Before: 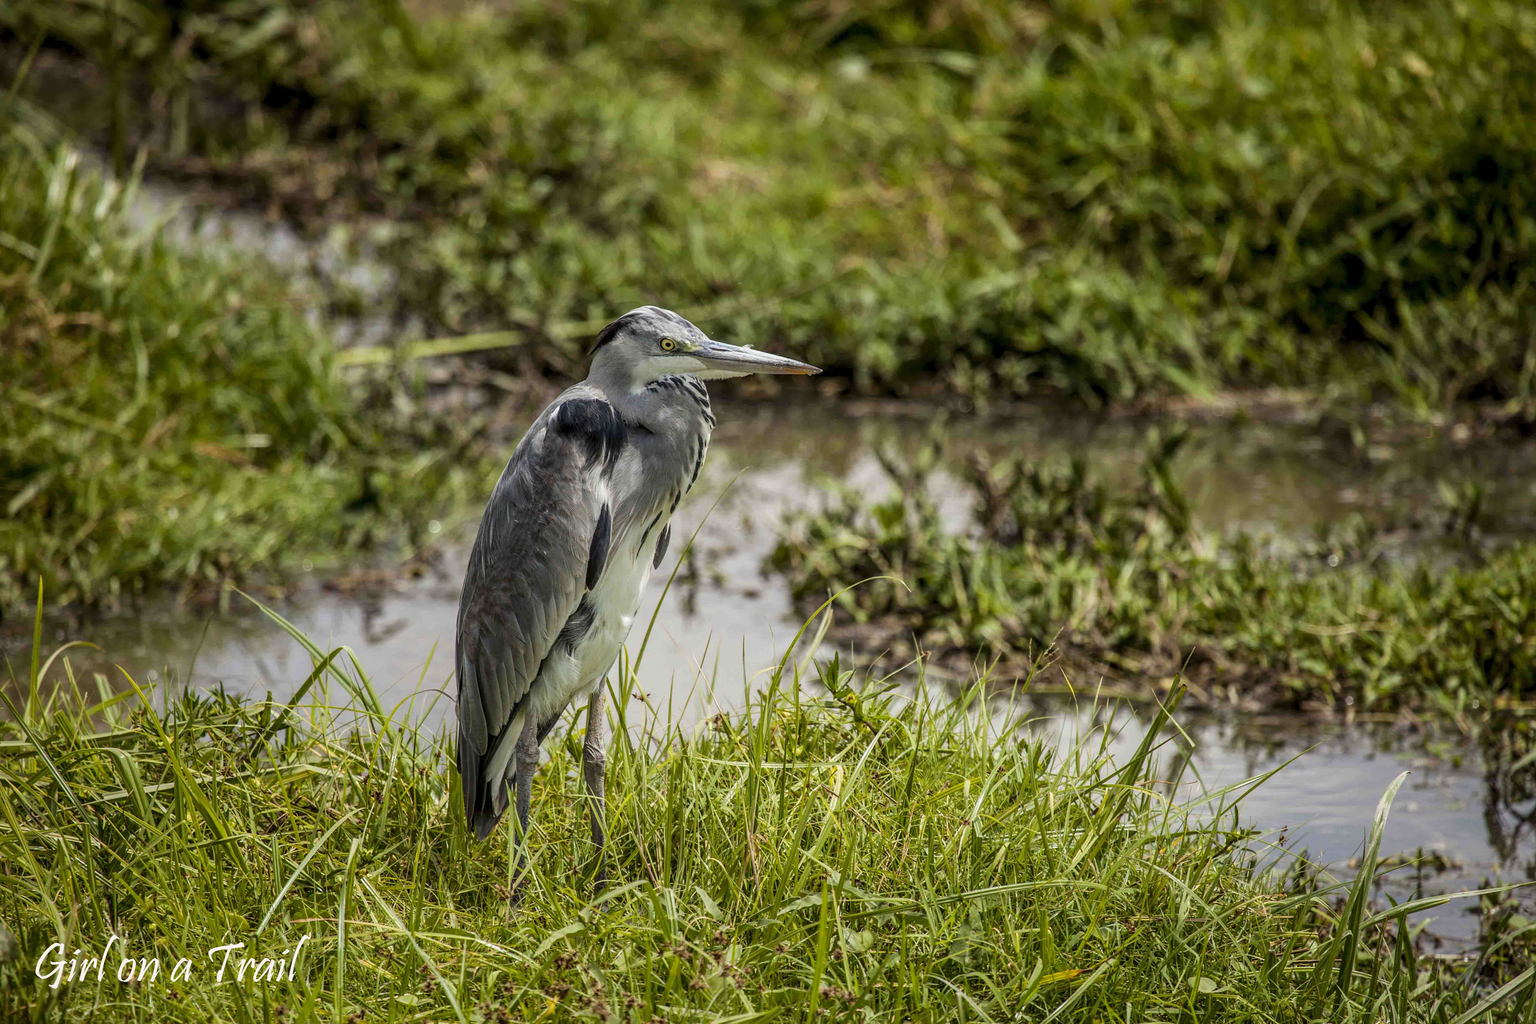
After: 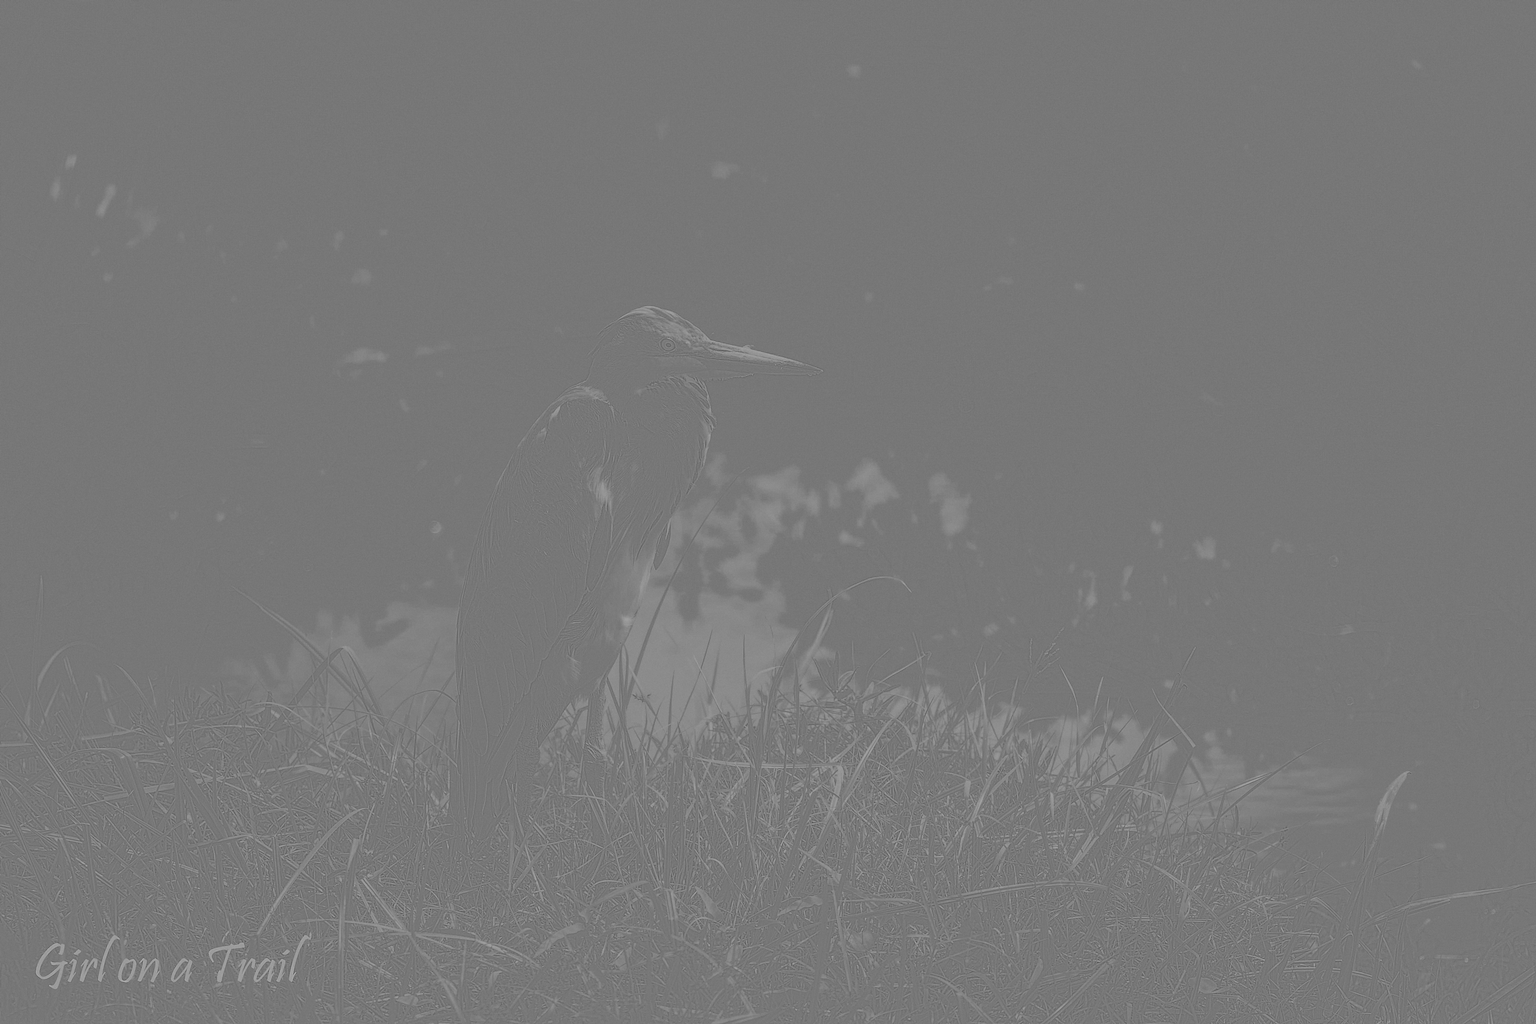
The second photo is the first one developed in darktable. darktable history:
highpass: sharpness 5.84%, contrast boost 8.44%
exposure: black level correction 0, exposure 1.55 EV, compensate exposure bias true, compensate highlight preservation false
grain: coarseness 0.09 ISO, strength 10%
color correction: saturation 0.5
